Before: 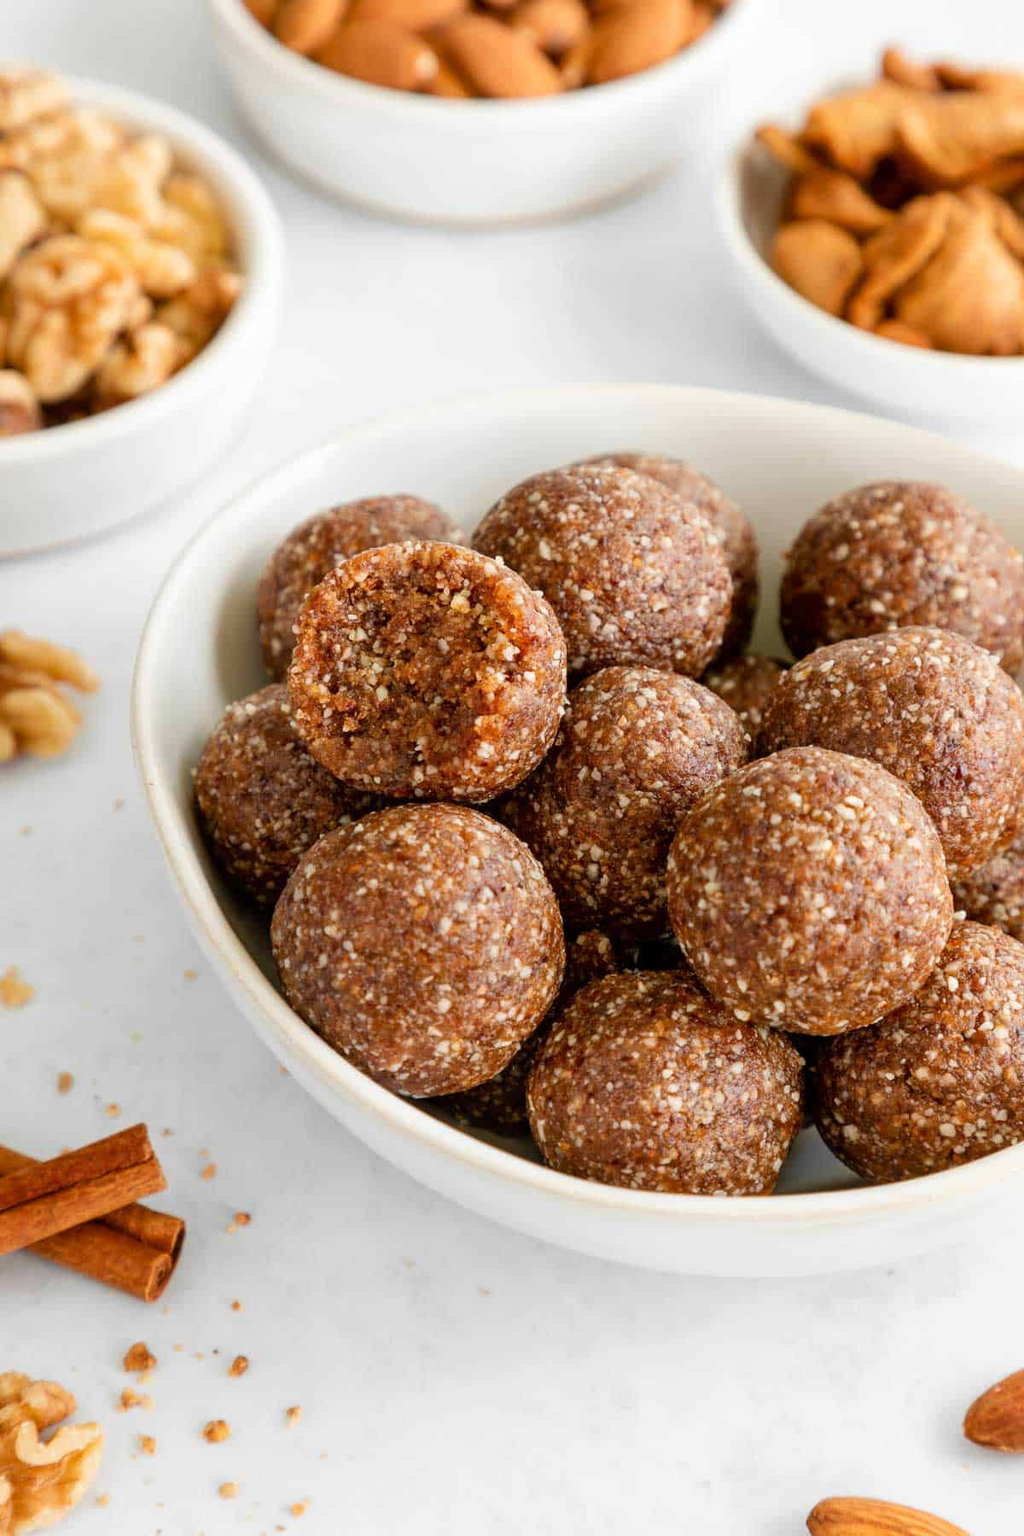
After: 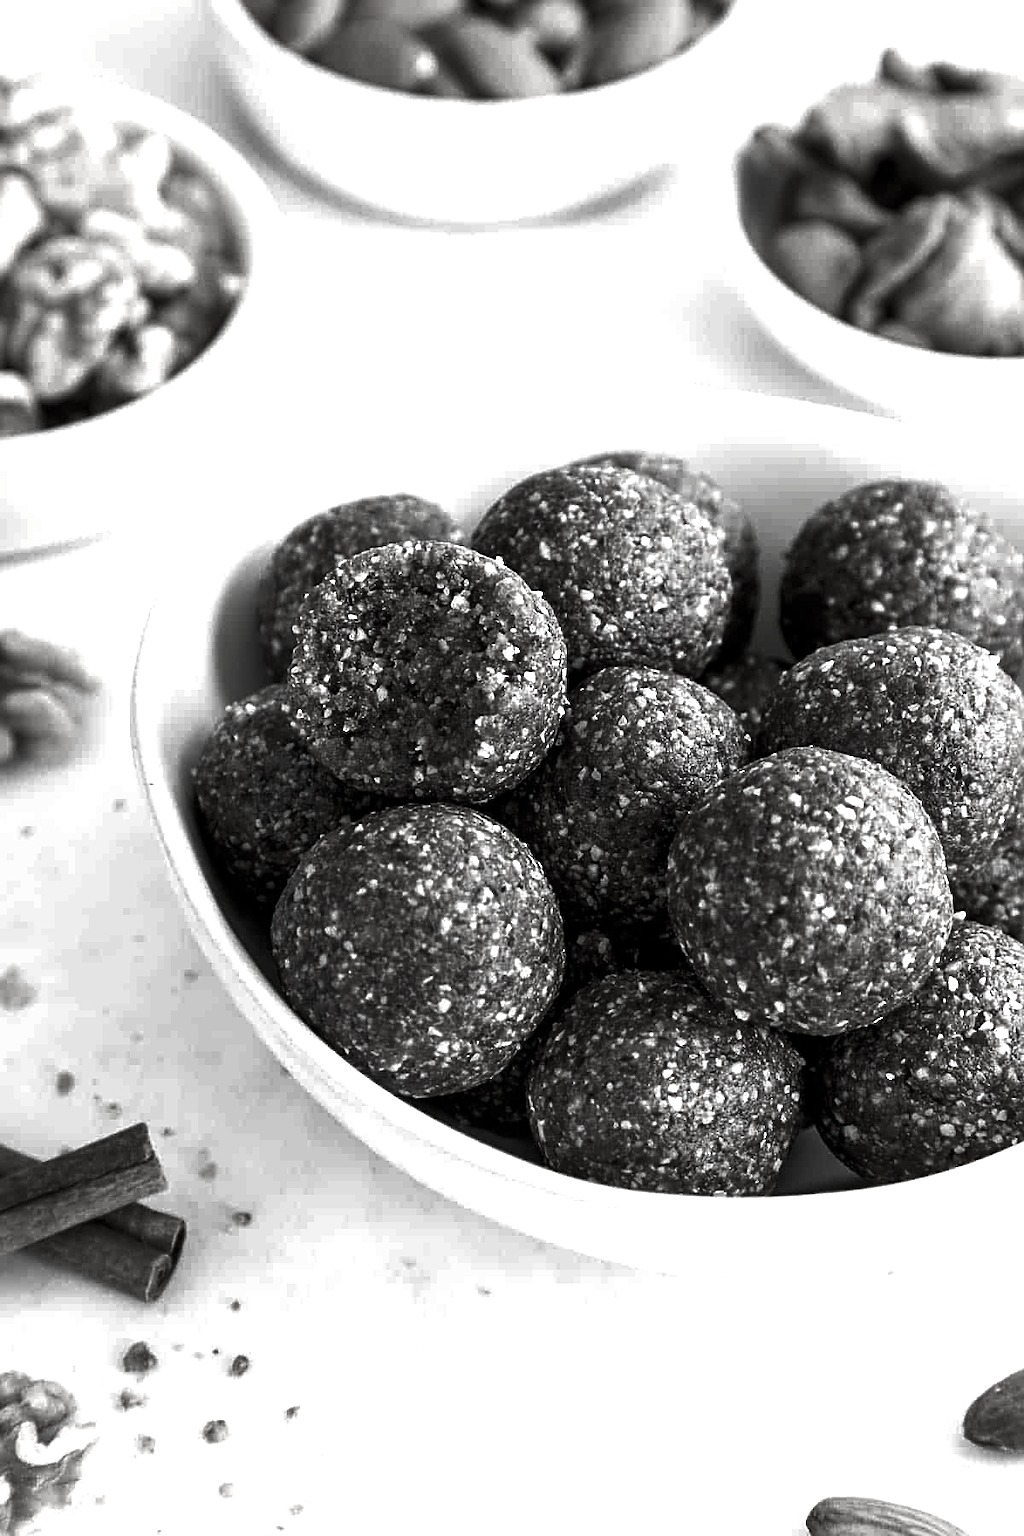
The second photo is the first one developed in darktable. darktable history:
sharpen: on, module defaults
contrast brightness saturation: contrast -0.037, brightness -0.595, saturation -0.983
tone equalizer: -8 EV 0.249 EV, -7 EV 0.4 EV, -6 EV 0.4 EV, -5 EV 0.239 EV, -3 EV -0.244 EV, -2 EV -0.442 EV, -1 EV -0.403 EV, +0 EV -0.228 EV, edges refinement/feathering 500, mask exposure compensation -1.57 EV, preserve details no
exposure: exposure 0.948 EV, compensate highlight preservation false
